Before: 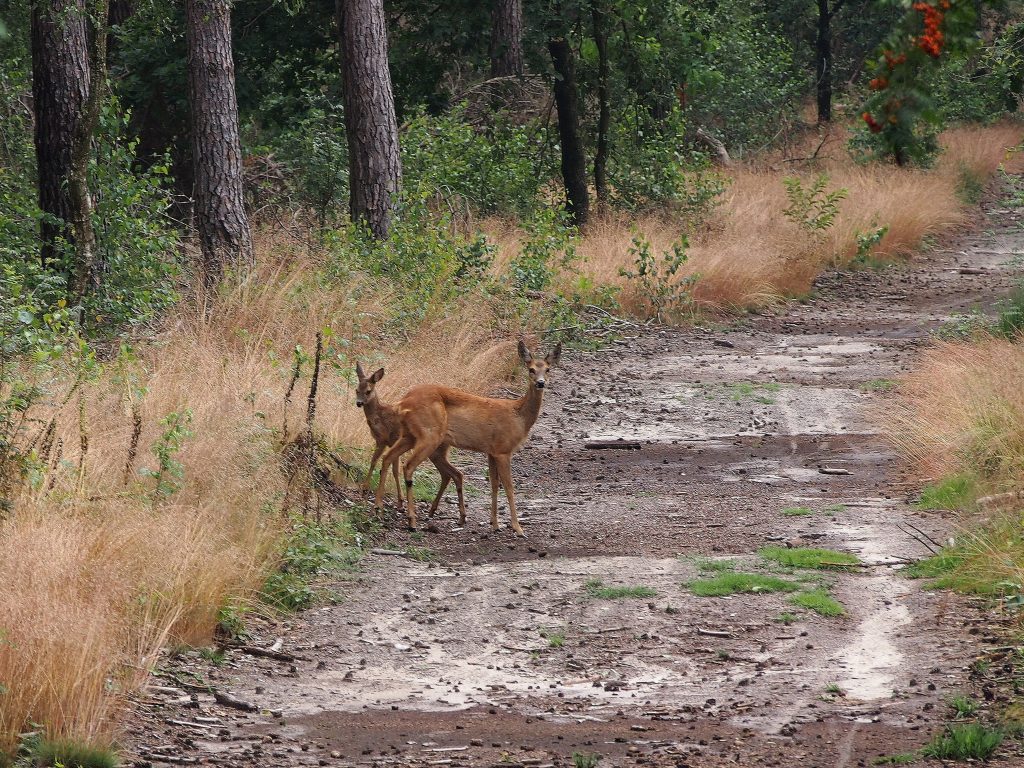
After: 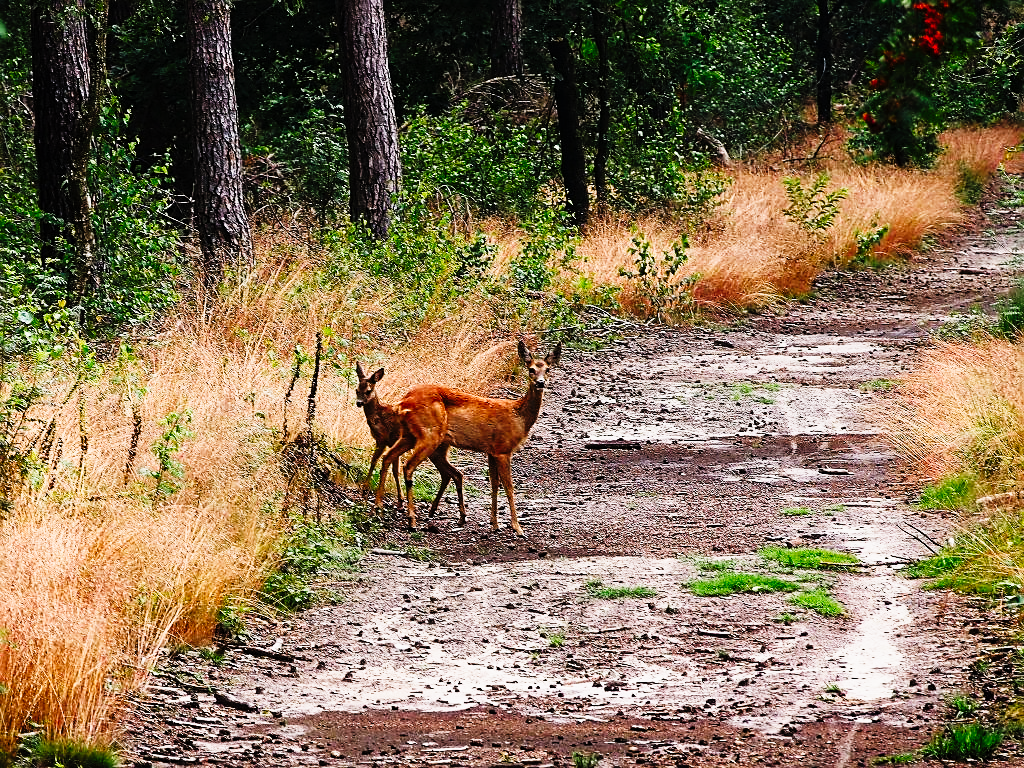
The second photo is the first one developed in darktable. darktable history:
shadows and highlights: shadows 0, highlights 40
exposure: compensate highlight preservation false
sharpen: on, module defaults
tone curve: curves: ch0 [(0, 0) (0.003, 0.001) (0.011, 0.005) (0.025, 0.01) (0.044, 0.016) (0.069, 0.019) (0.1, 0.024) (0.136, 0.03) (0.177, 0.045) (0.224, 0.071) (0.277, 0.122) (0.335, 0.202) (0.399, 0.326) (0.468, 0.471) (0.543, 0.638) (0.623, 0.798) (0.709, 0.913) (0.801, 0.97) (0.898, 0.983) (1, 1)], preserve colors none
filmic rgb: black relative exposure -7.65 EV, white relative exposure 4.56 EV, hardness 3.61
color balance rgb: shadows lift › chroma 1%, shadows lift › hue 113°, highlights gain › chroma 0.2%, highlights gain › hue 333°, perceptual saturation grading › global saturation 20%, perceptual saturation grading › highlights -50%, perceptual saturation grading › shadows 25%, contrast -10%
